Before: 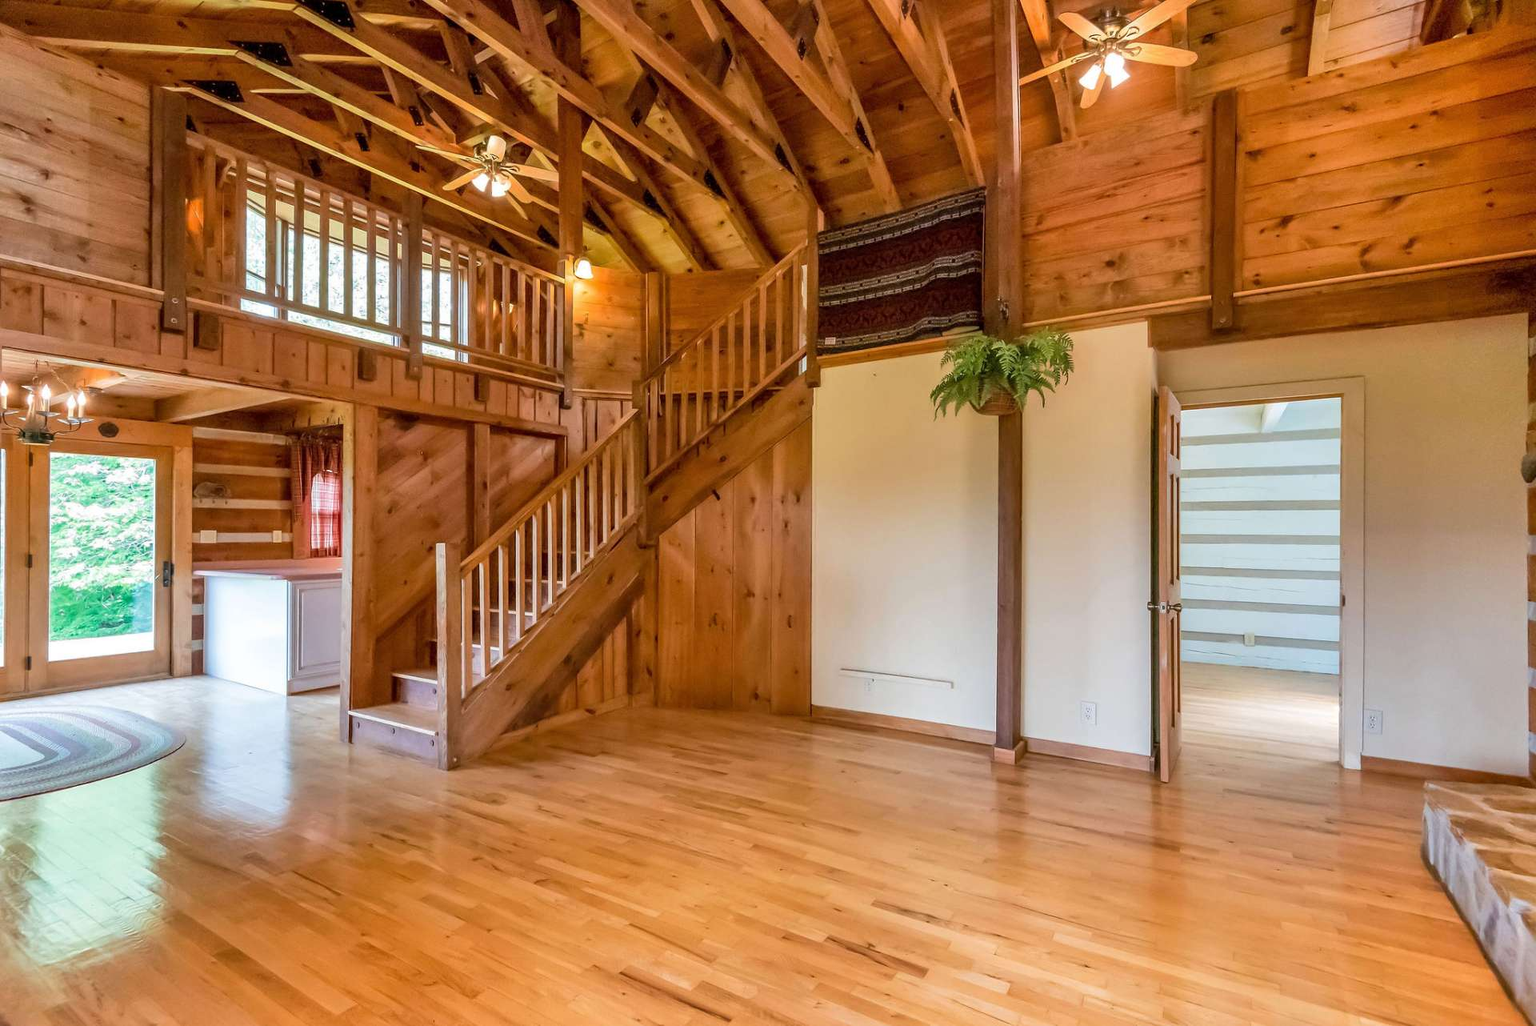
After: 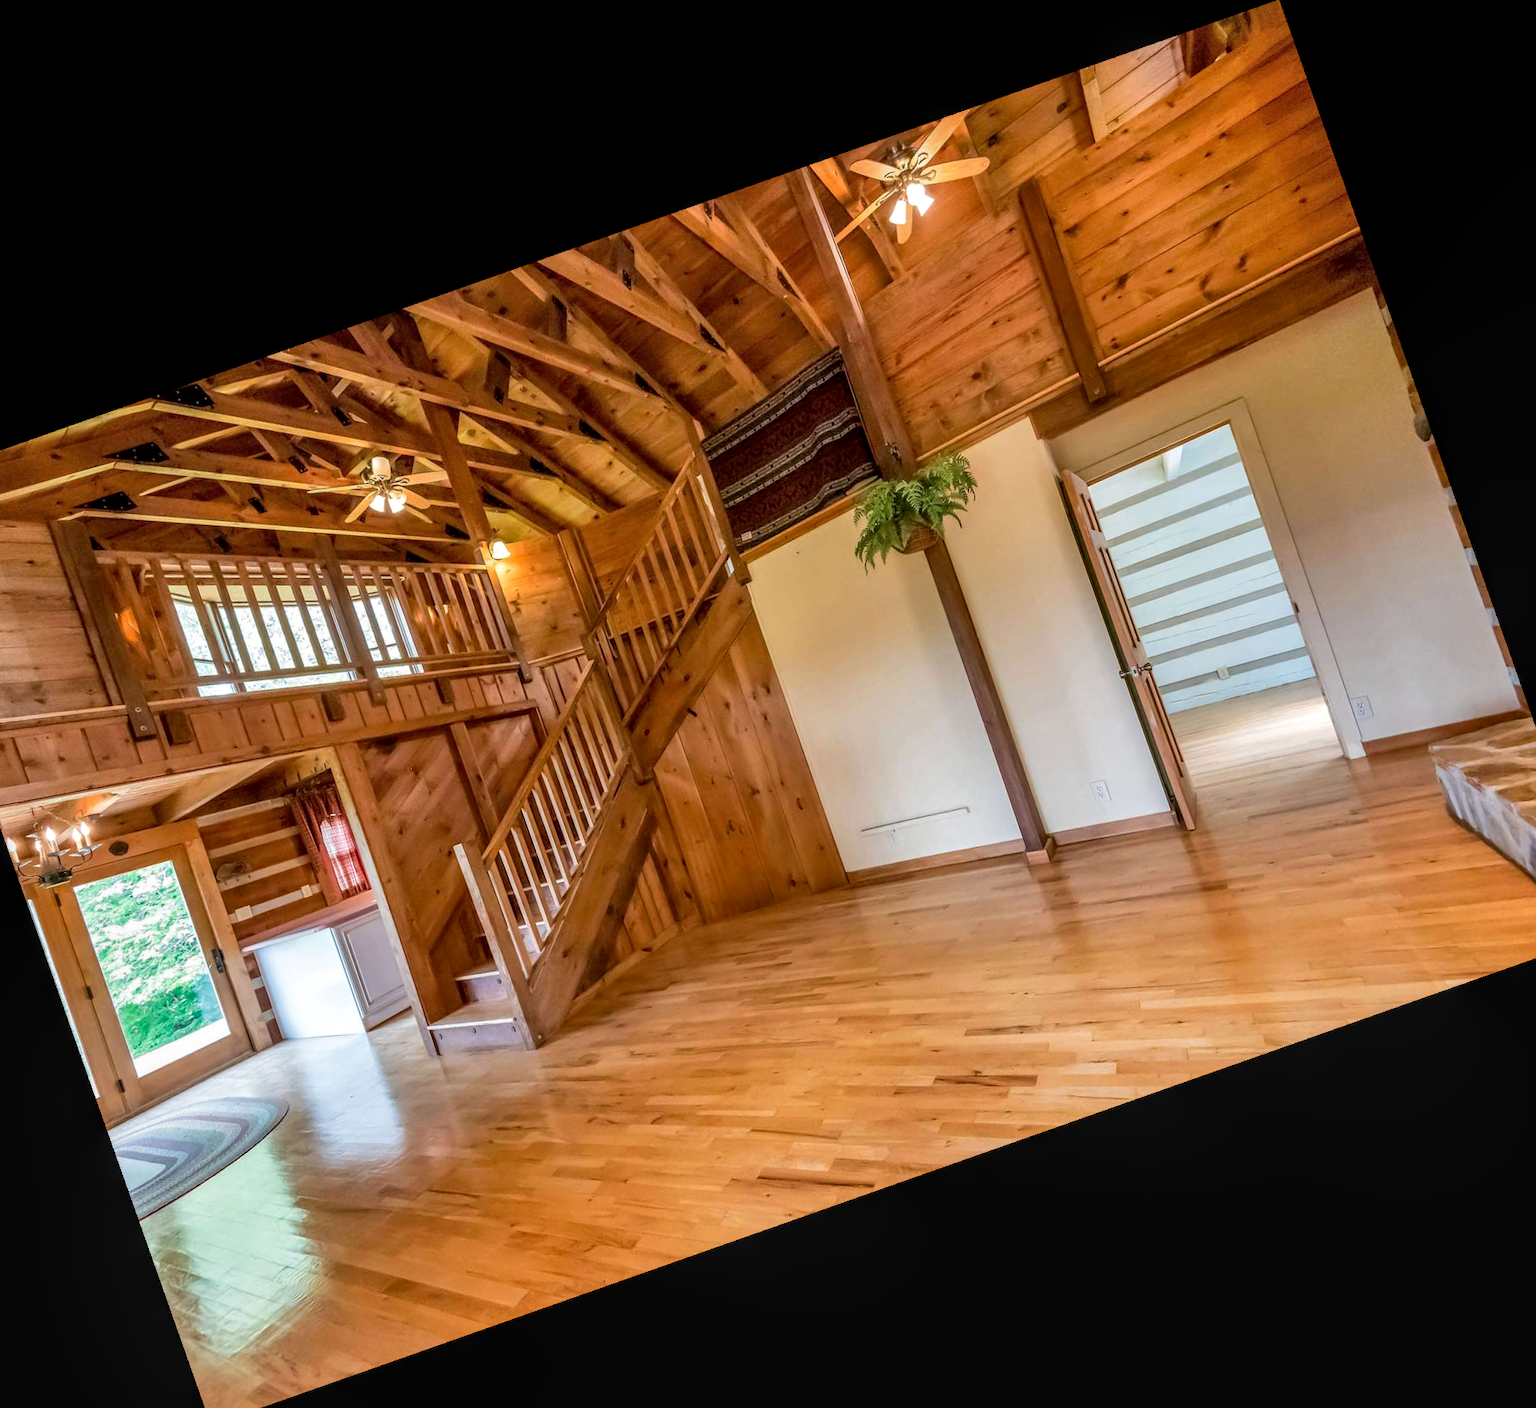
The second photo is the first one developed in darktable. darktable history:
crop and rotate: angle 19.43°, left 6.812%, right 4.125%, bottom 1.087%
local contrast: on, module defaults
